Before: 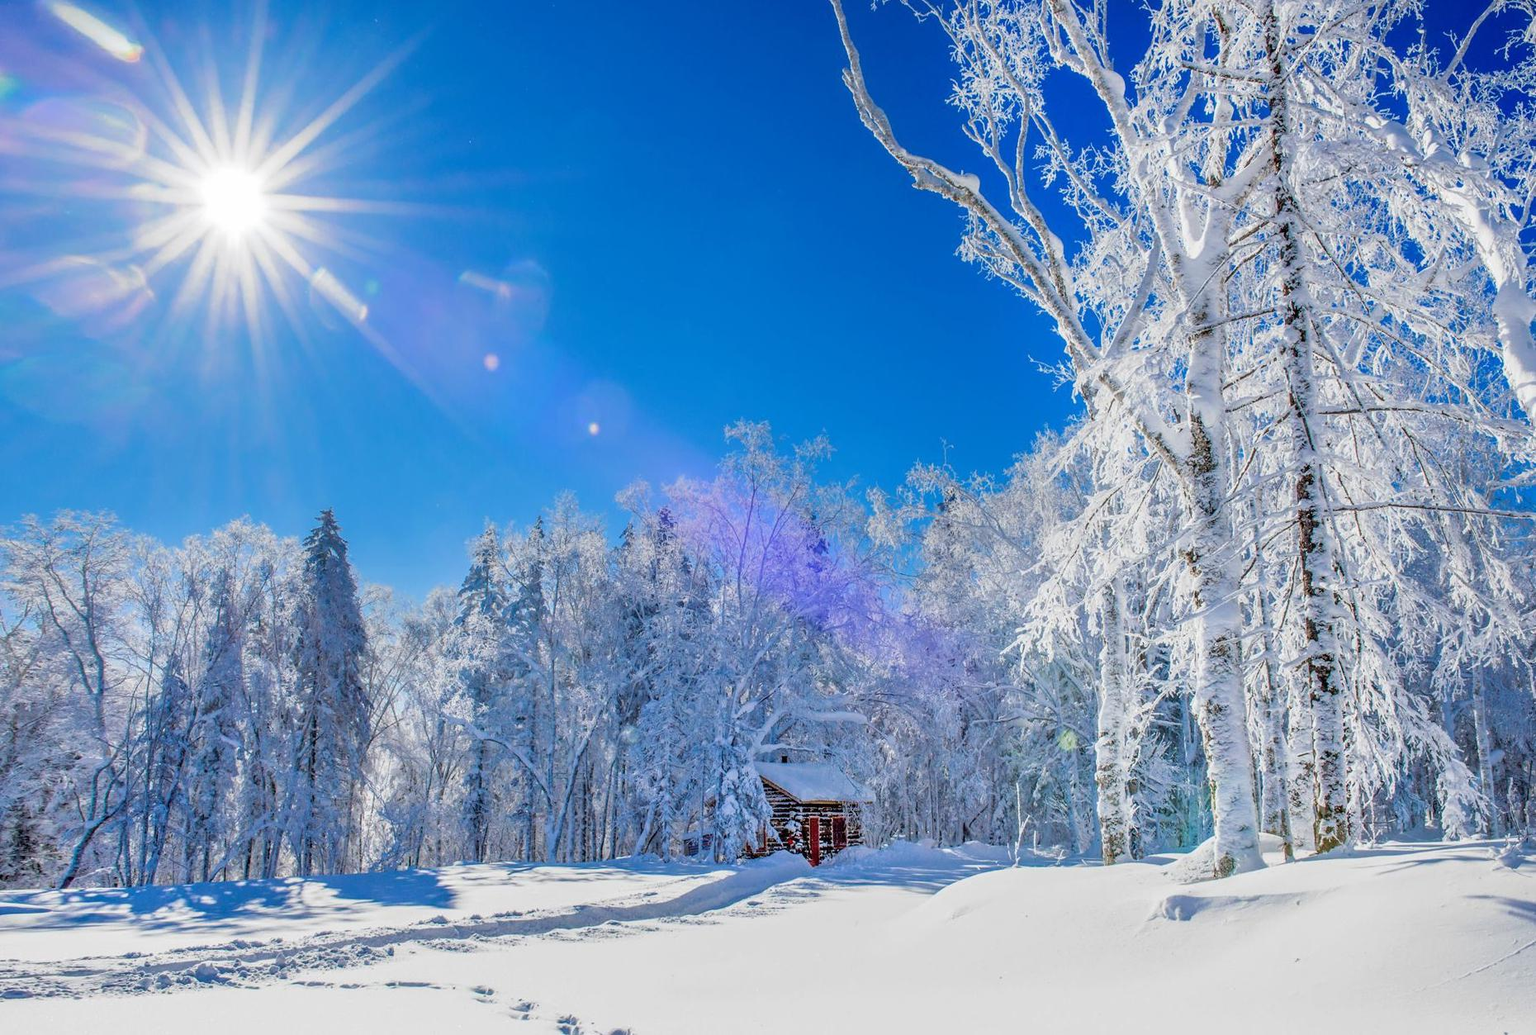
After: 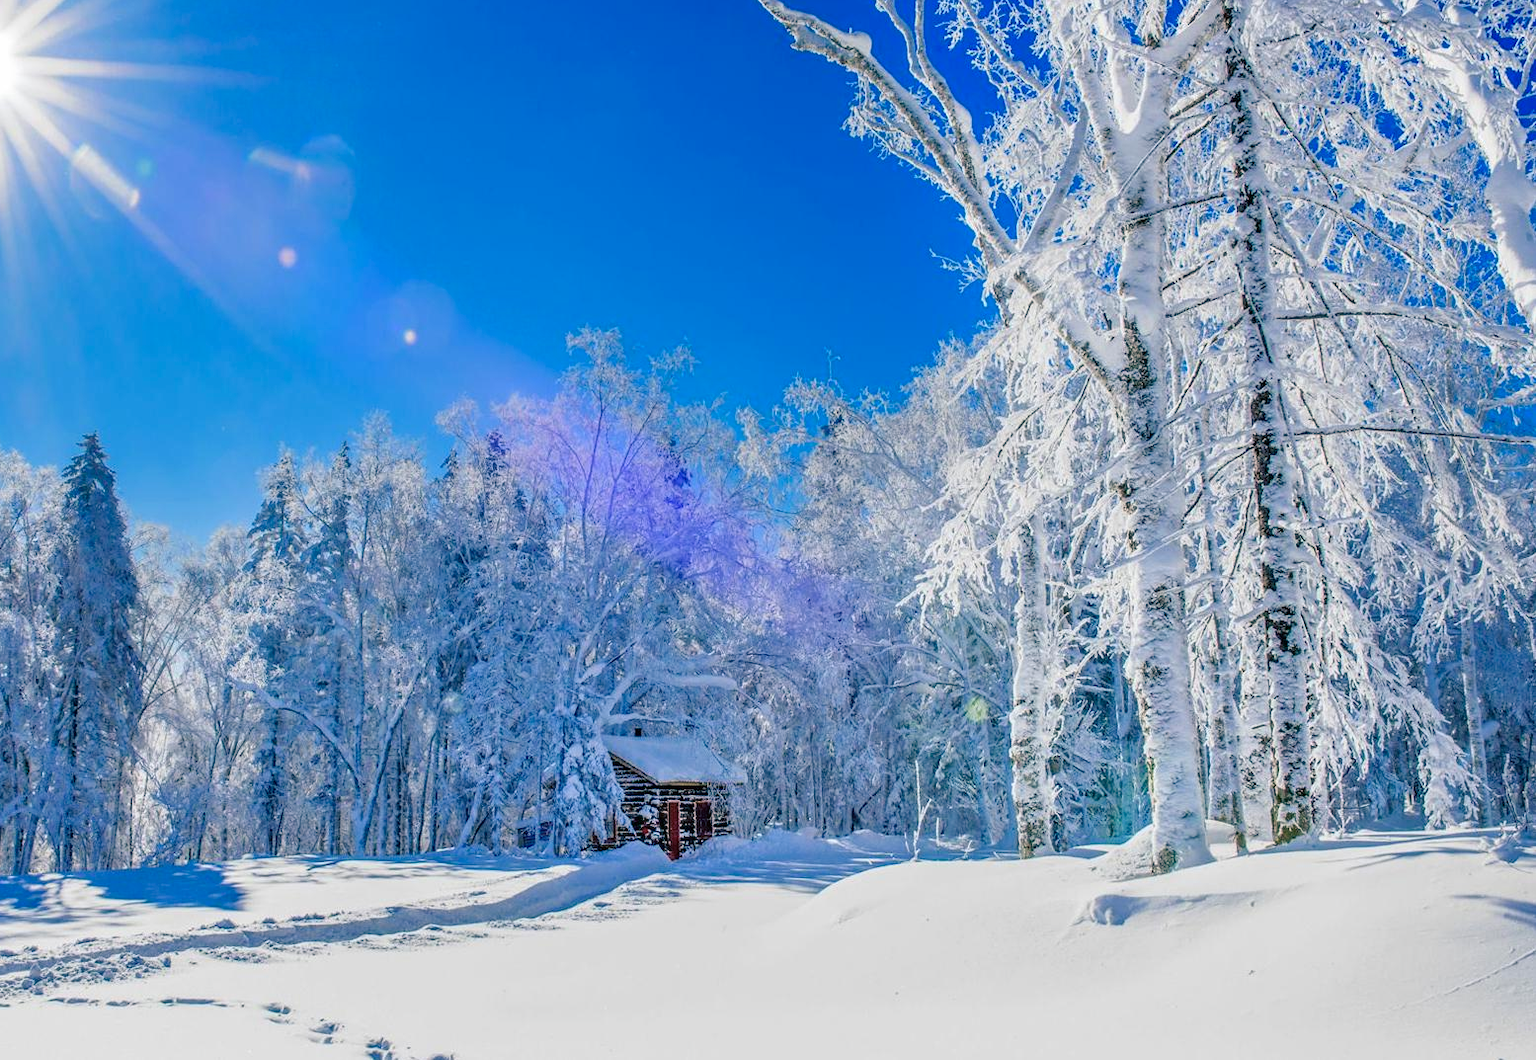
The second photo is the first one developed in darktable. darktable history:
crop: left 16.383%, top 14.219%
color balance rgb: shadows lift › luminance -28.409%, shadows lift › chroma 10.209%, shadows lift › hue 232.78°, perceptual saturation grading › global saturation 0.034%, global vibrance 9.487%
